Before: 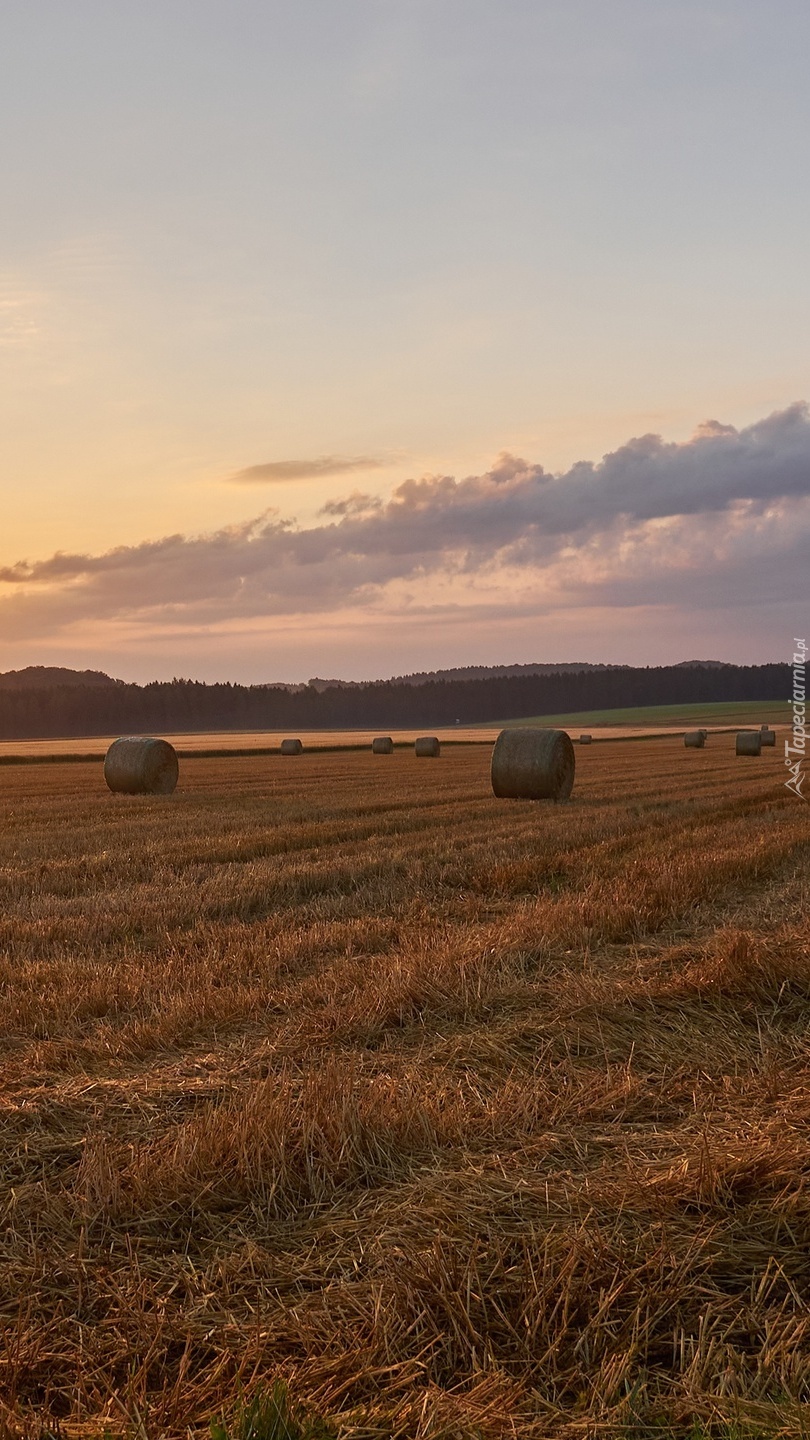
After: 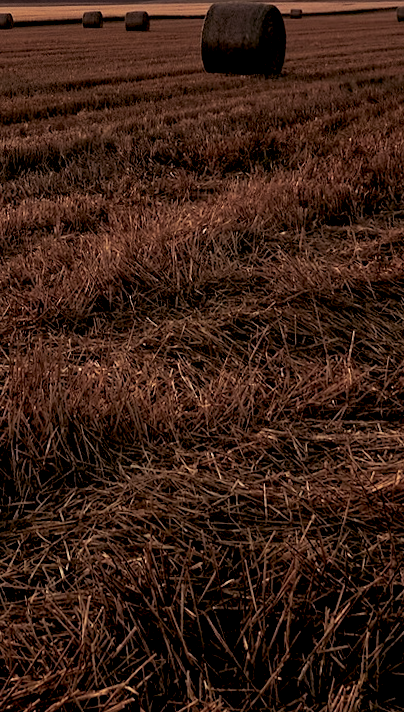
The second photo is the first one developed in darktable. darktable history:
crop: left 35.976%, top 45.819%, right 18.162%, bottom 5.807%
exposure: black level correction 0.025, exposure 0.182 EV, compensate highlight preservation false
split-toning: shadows › saturation 0.24, highlights › hue 54°, highlights › saturation 0.24
rotate and perspective: rotation 0.128°, lens shift (vertical) -0.181, lens shift (horizontal) -0.044, shear 0.001, automatic cropping off
